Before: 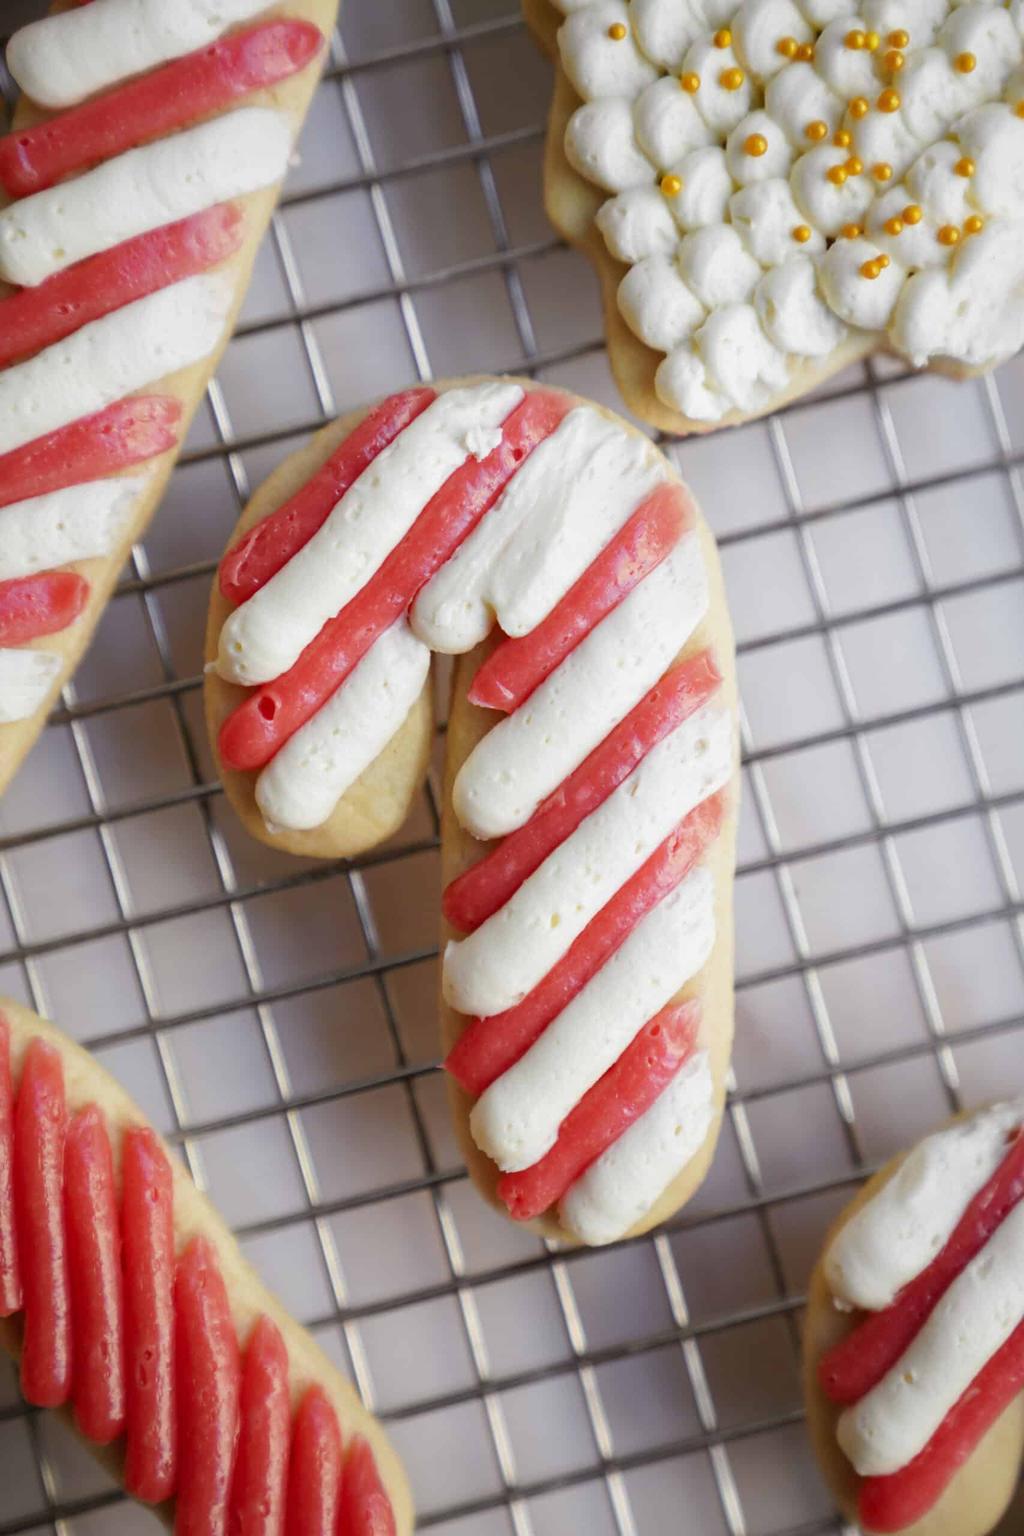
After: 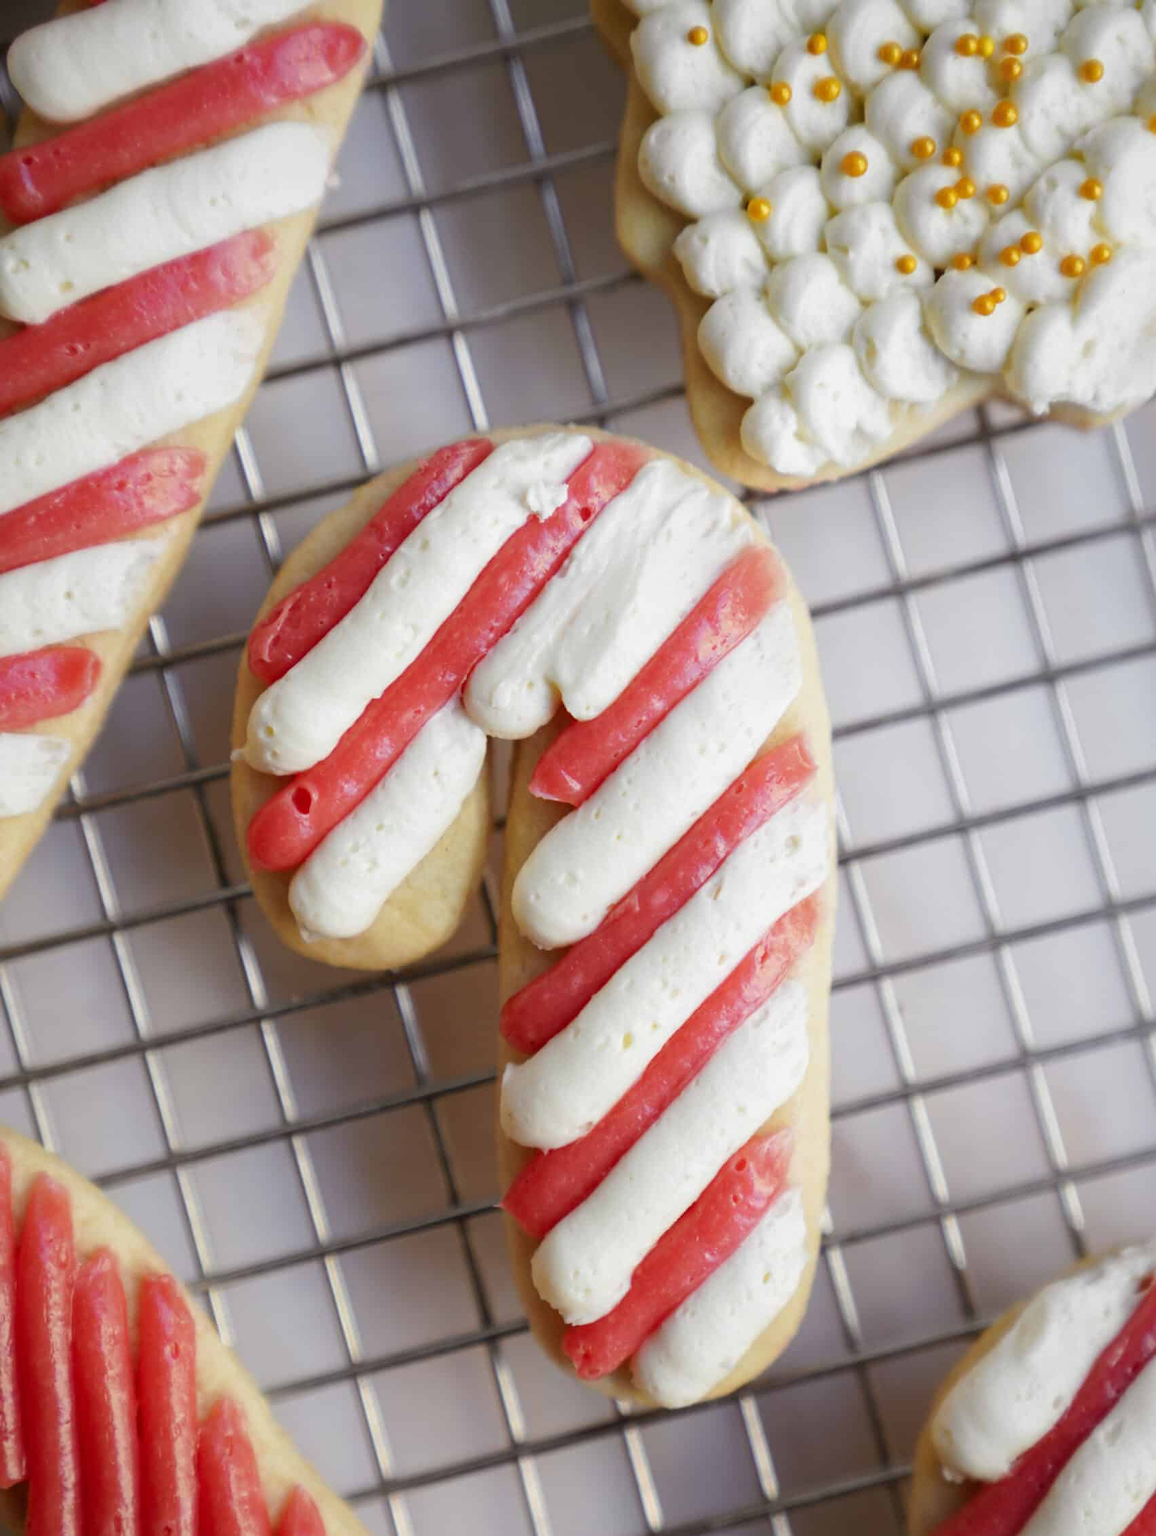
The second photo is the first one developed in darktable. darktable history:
crop and rotate: top 0%, bottom 11.487%
